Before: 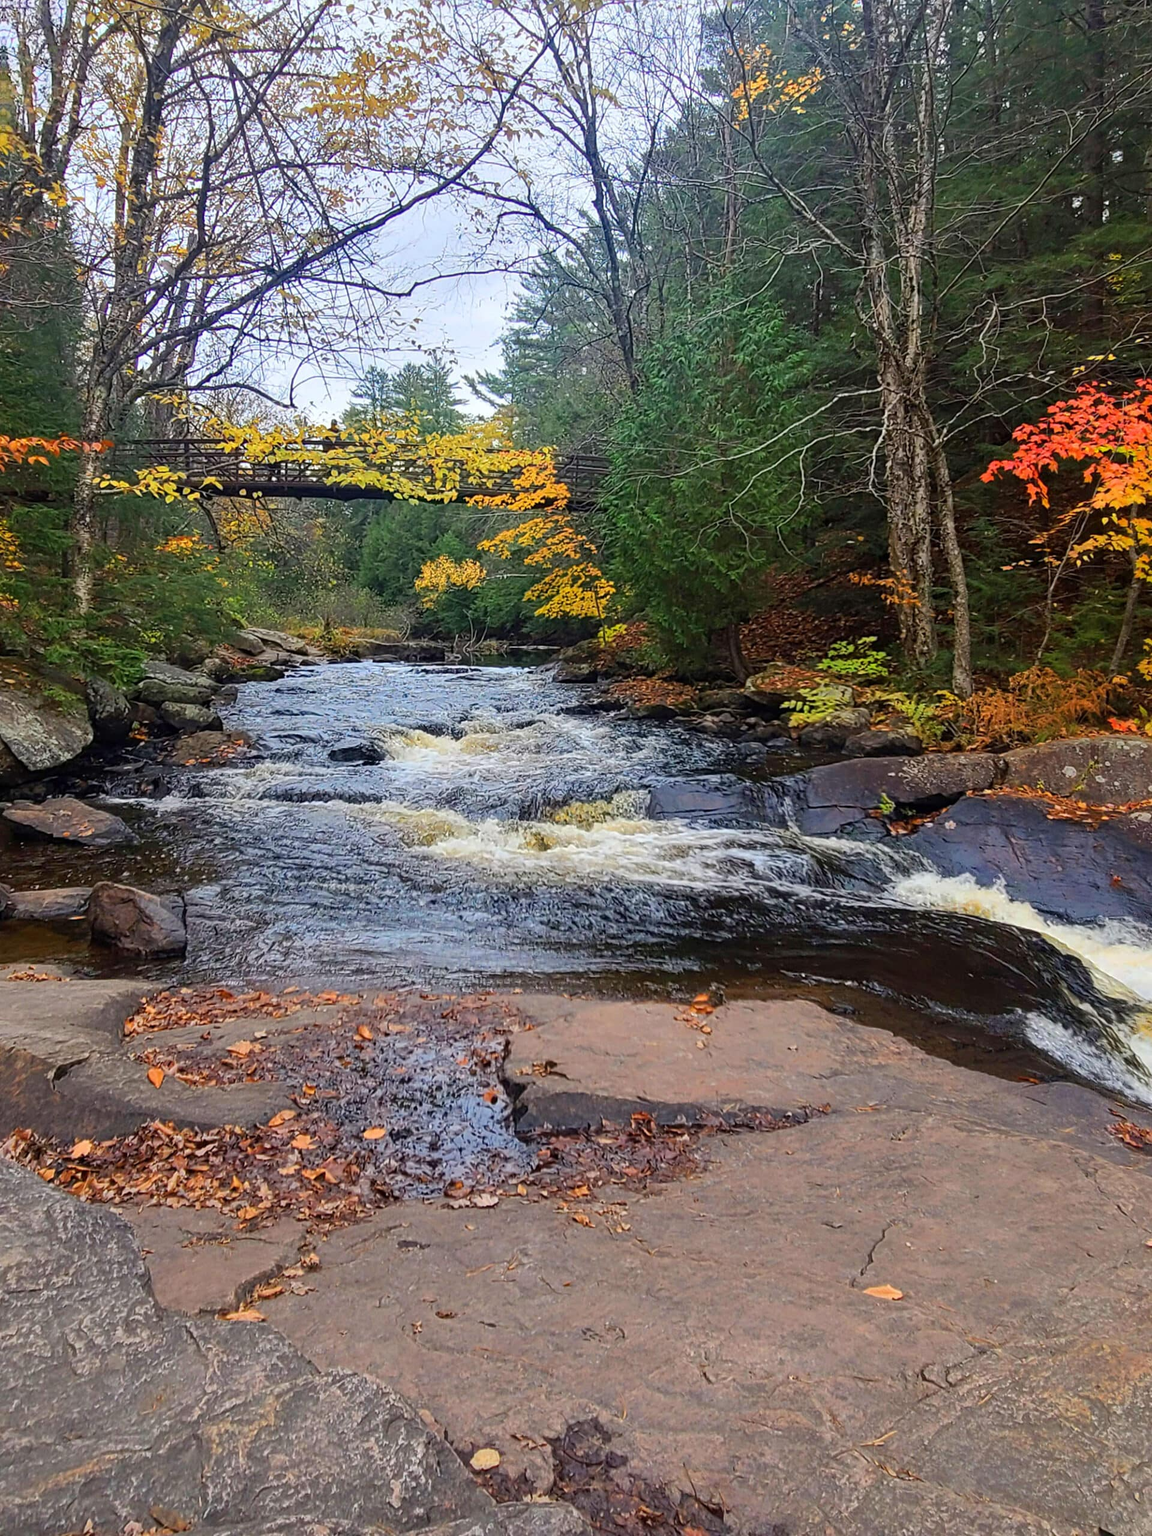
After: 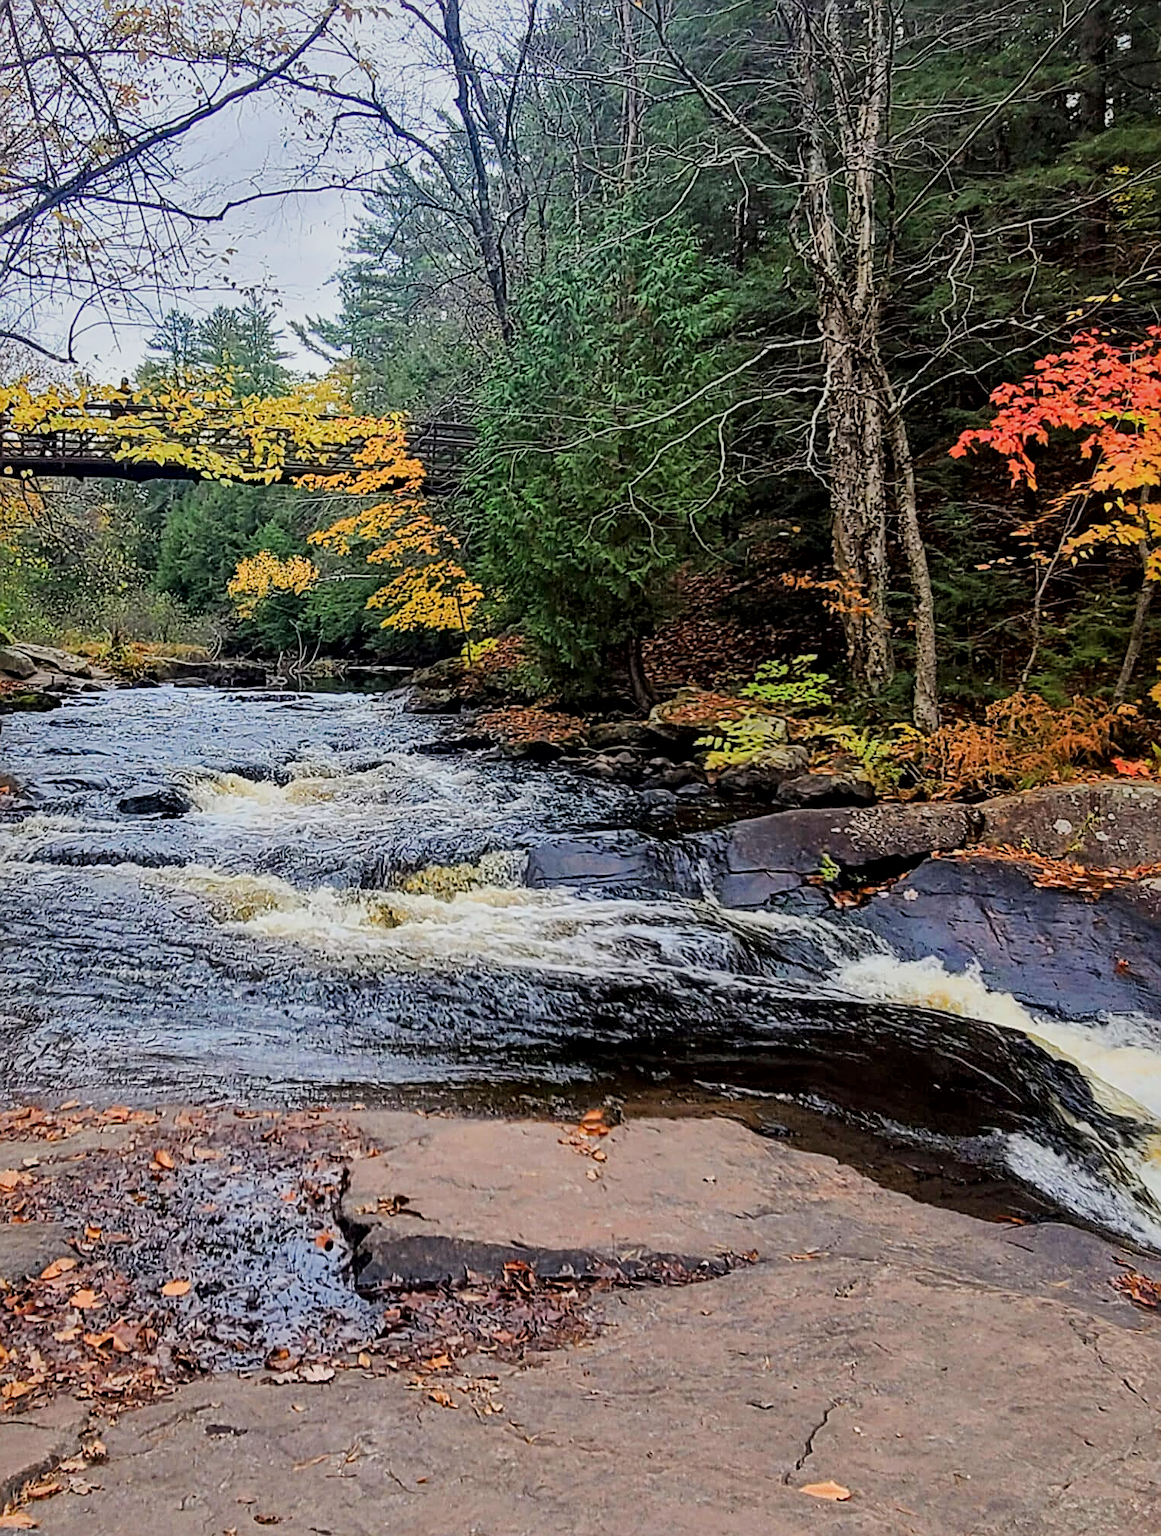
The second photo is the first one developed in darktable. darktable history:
filmic rgb: black relative exposure -7.31 EV, white relative exposure 5.05 EV, hardness 3.21
crop and rotate: left 20.529%, top 8.073%, right 0.373%, bottom 13.505%
exposure: black level correction 0, exposure 0.199 EV, compensate exposure bias true, compensate highlight preservation false
sharpen: on, module defaults
local contrast: mode bilateral grid, contrast 20, coarseness 51, detail 159%, midtone range 0.2
